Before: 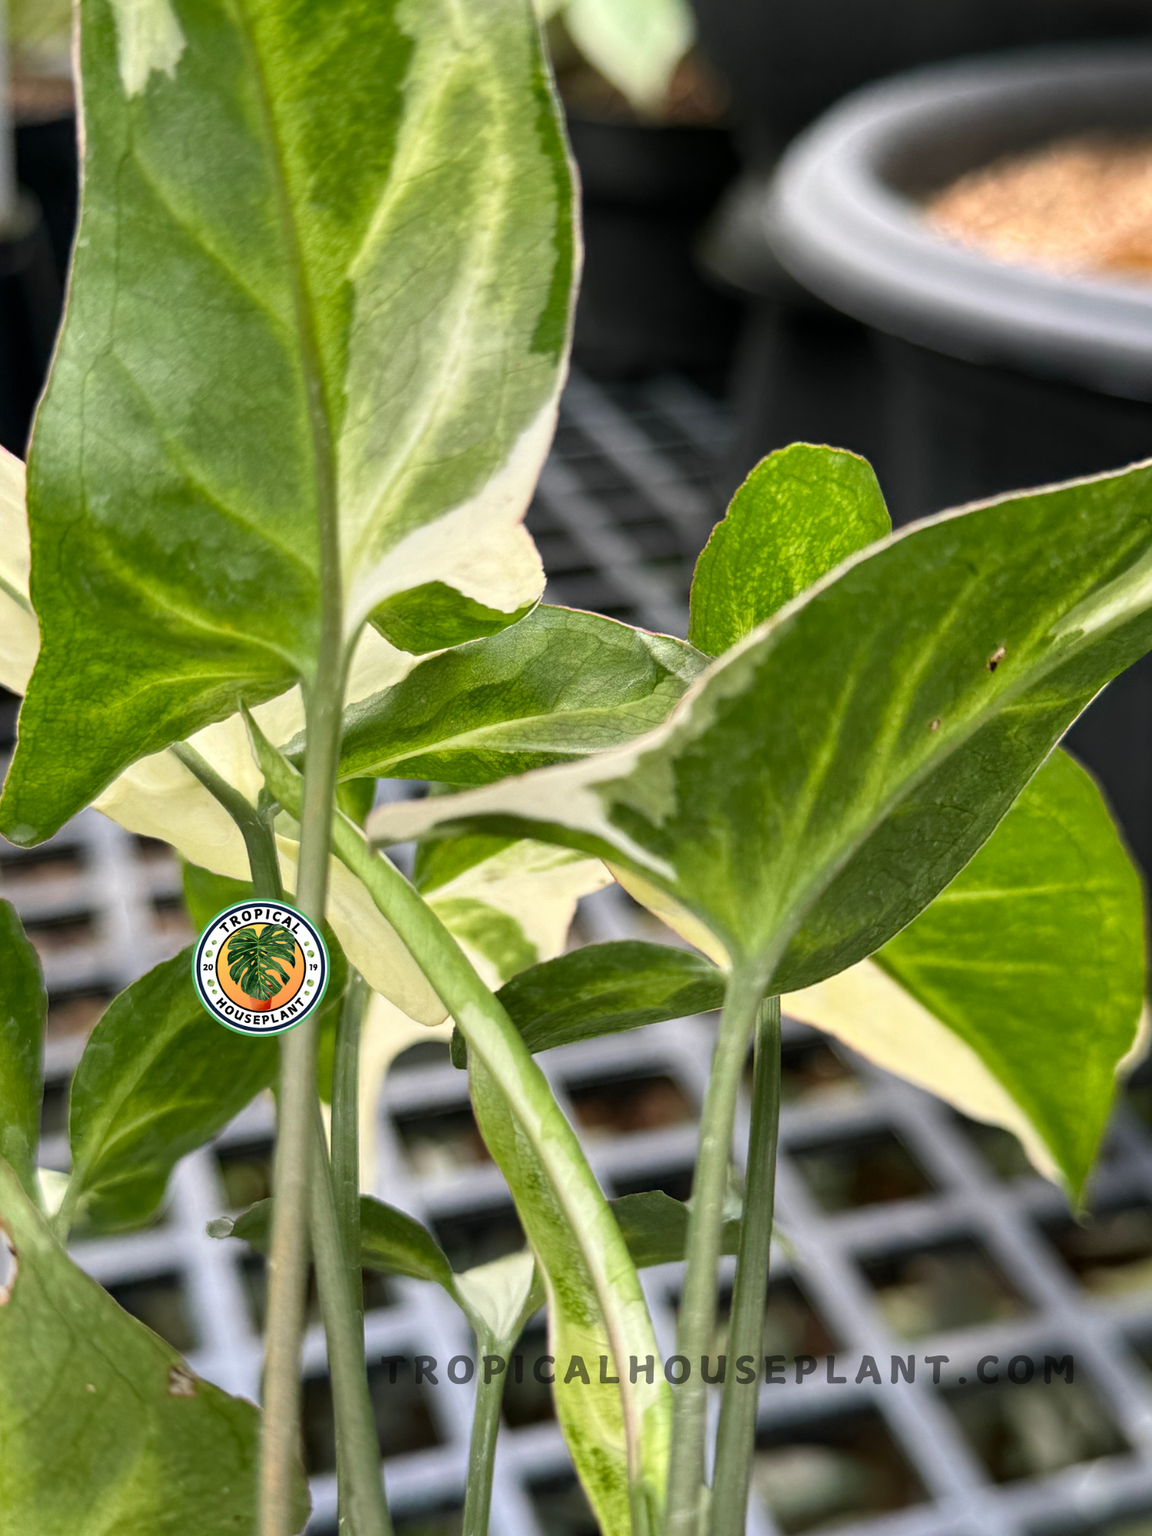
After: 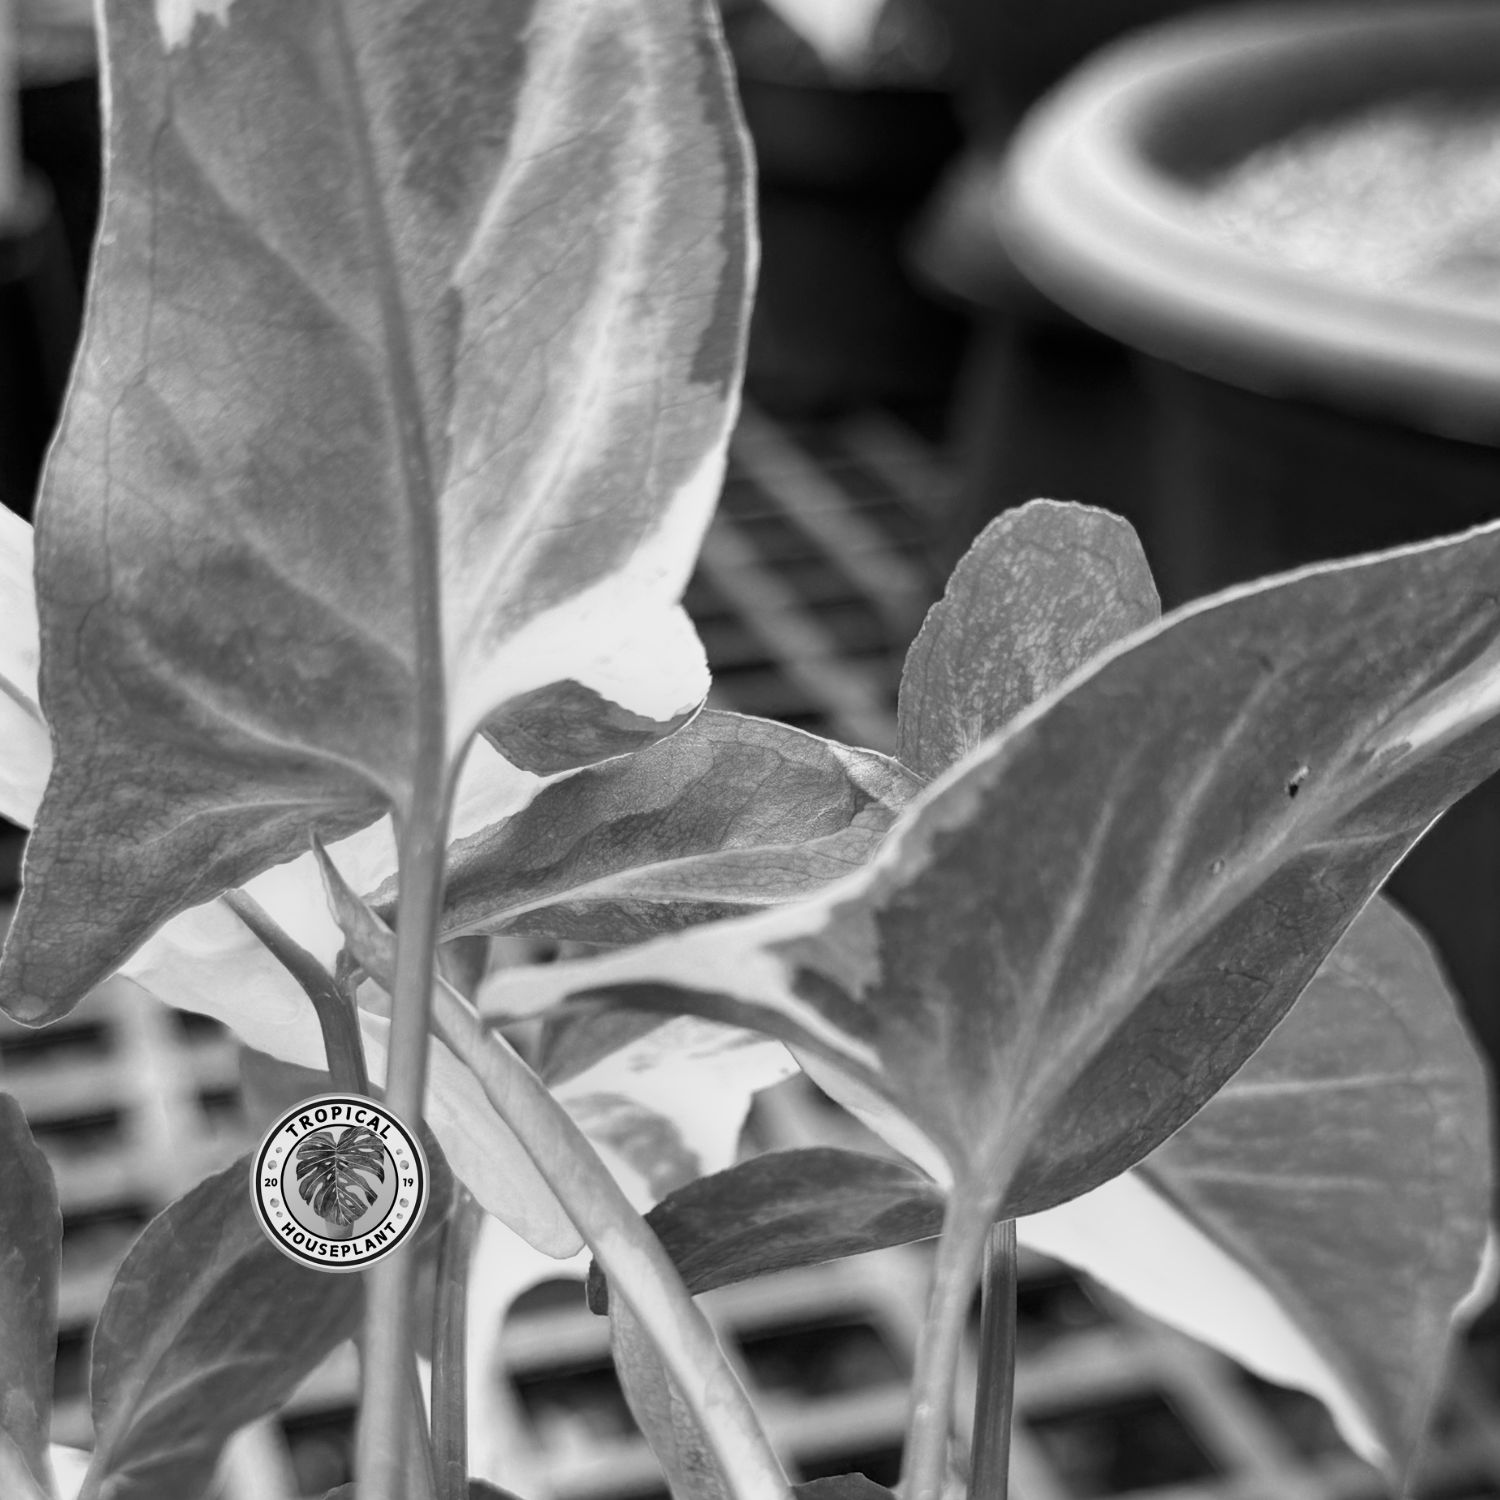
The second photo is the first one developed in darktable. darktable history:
exposure: exposure 0.191 EV, compensate highlight preservation false
monochrome: a 14.95, b -89.96
crop: top 3.857%, bottom 21.132%
velvia: strength 32%, mid-tones bias 0.2
